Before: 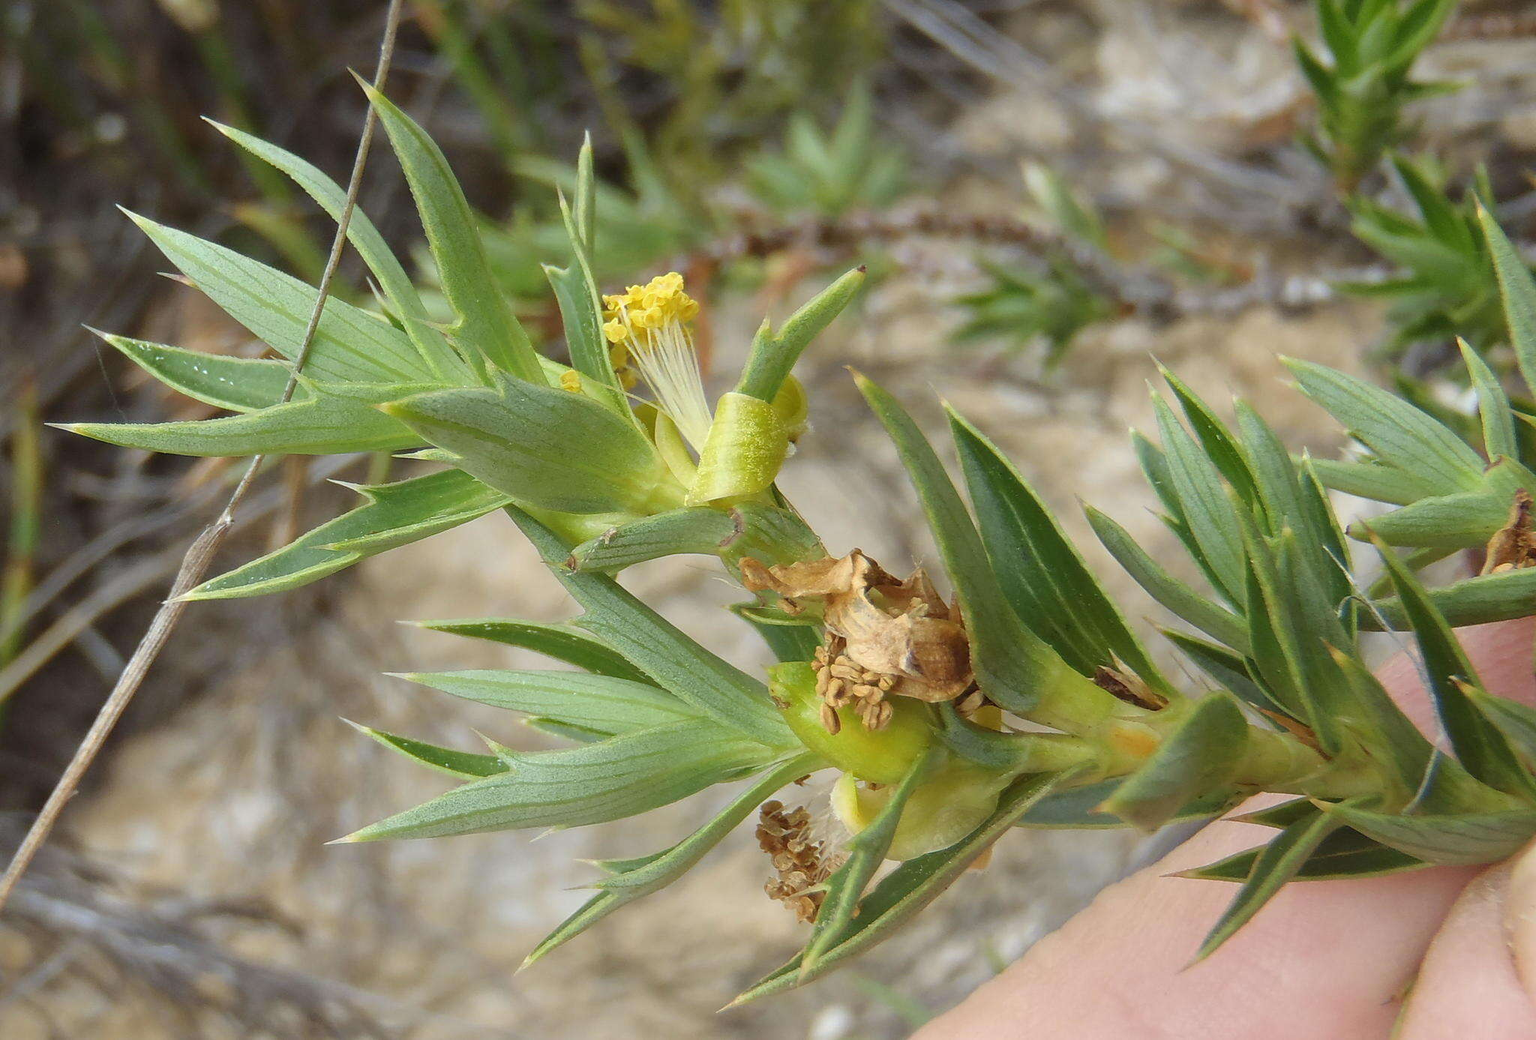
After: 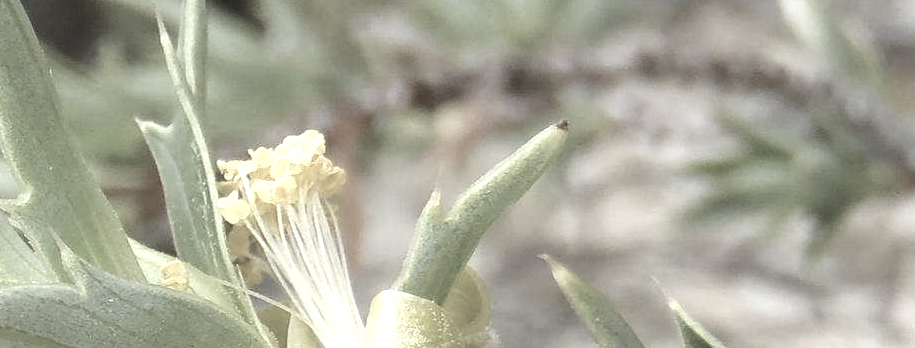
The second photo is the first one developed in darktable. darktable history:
crop: left 28.64%, top 16.832%, right 26.637%, bottom 58.055%
color zones: curves: ch1 [(0, 0.153) (0.143, 0.15) (0.286, 0.151) (0.429, 0.152) (0.571, 0.152) (0.714, 0.151) (0.857, 0.151) (1, 0.153)]
exposure: black level correction 0, exposure 0.7 EV, compensate exposure bias true, compensate highlight preservation false
